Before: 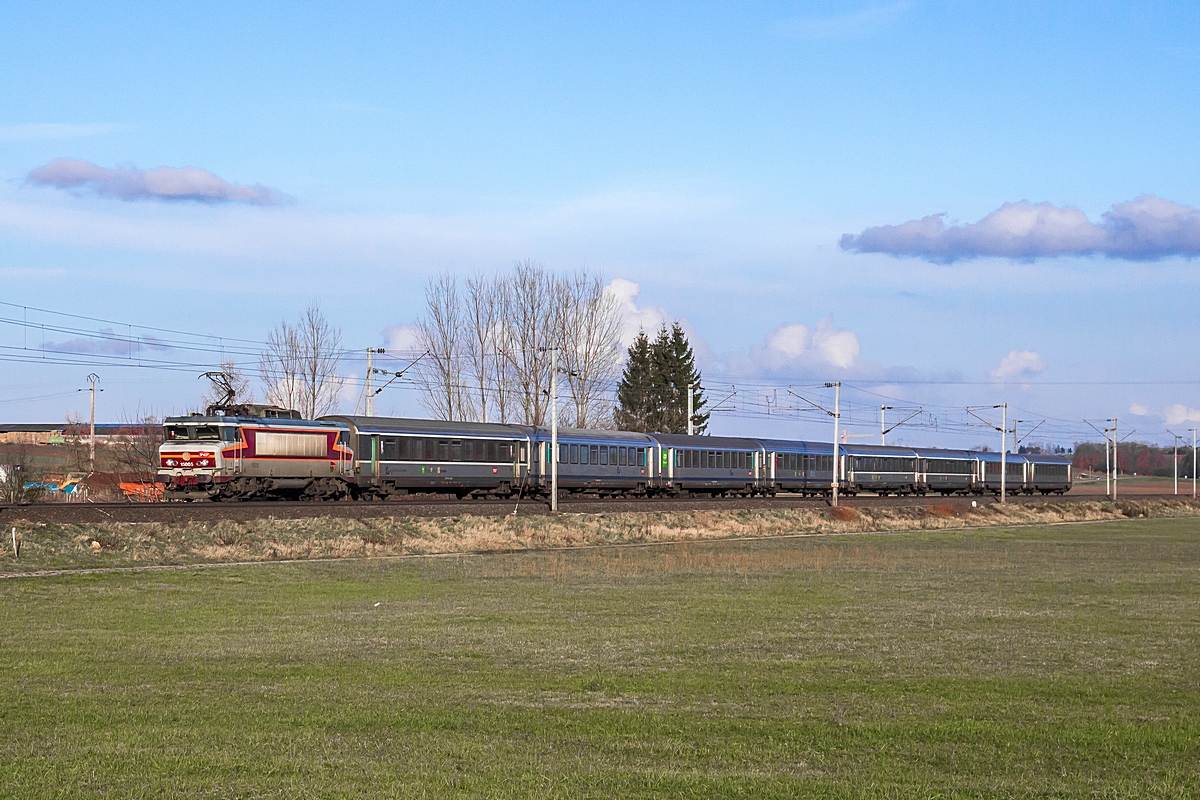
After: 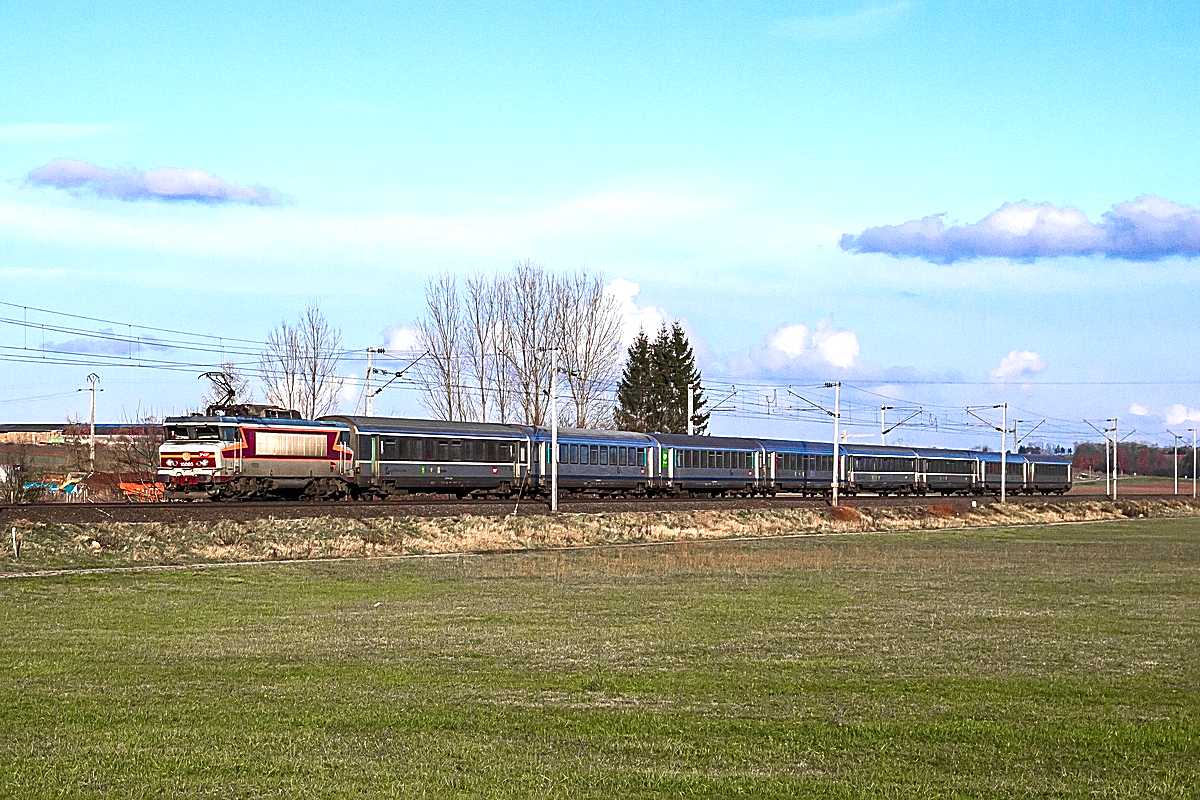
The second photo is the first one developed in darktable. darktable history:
contrast brightness saturation: contrast 0.07, brightness -0.14, saturation 0.11
sharpen: on, module defaults
grain: coarseness 0.09 ISO
color zones: curves: ch0 [(0.25, 0.5) (0.428, 0.473) (0.75, 0.5)]; ch1 [(0.243, 0.479) (0.398, 0.452) (0.75, 0.5)]
exposure: exposure 0.6 EV, compensate highlight preservation false
